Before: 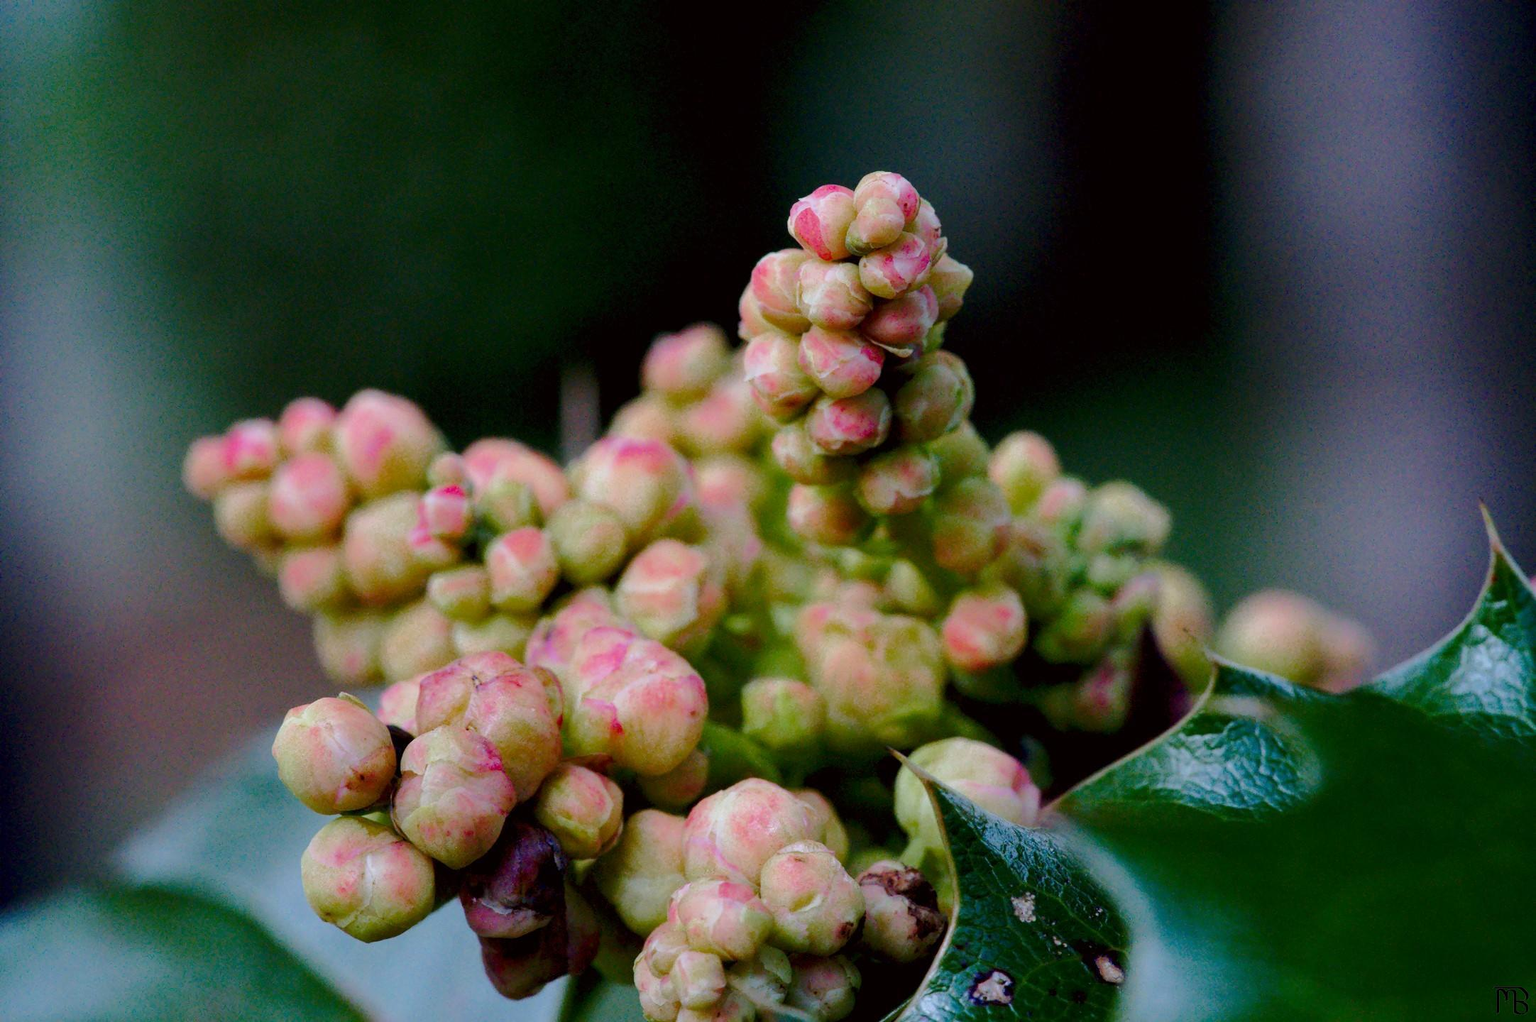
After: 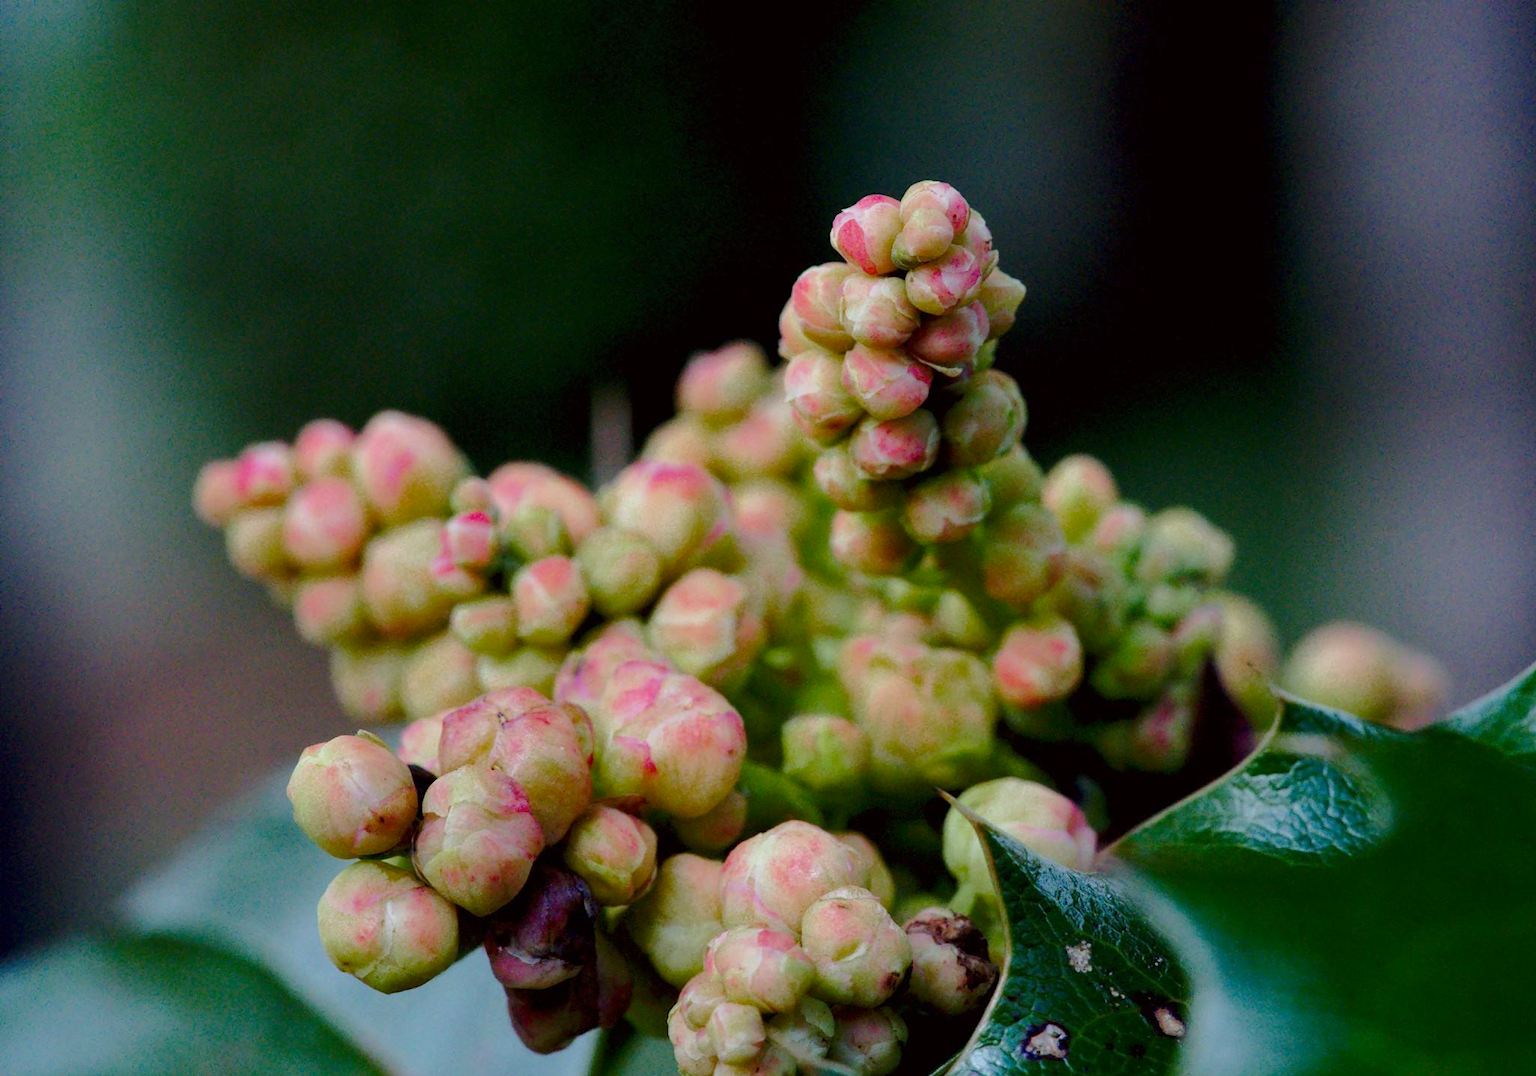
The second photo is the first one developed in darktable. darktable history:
crop and rotate: right 5.119%
color correction: highlights a* -4.25, highlights b* 6.23
